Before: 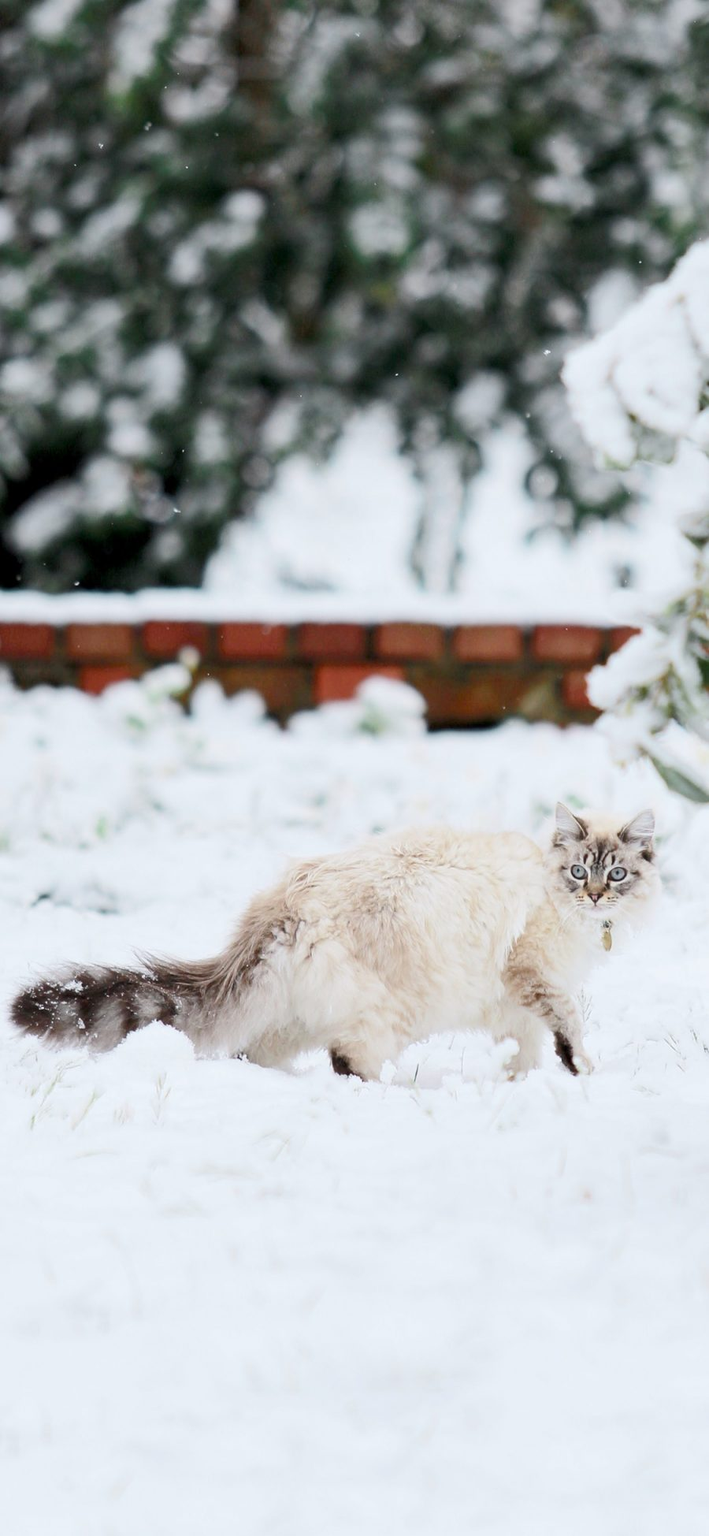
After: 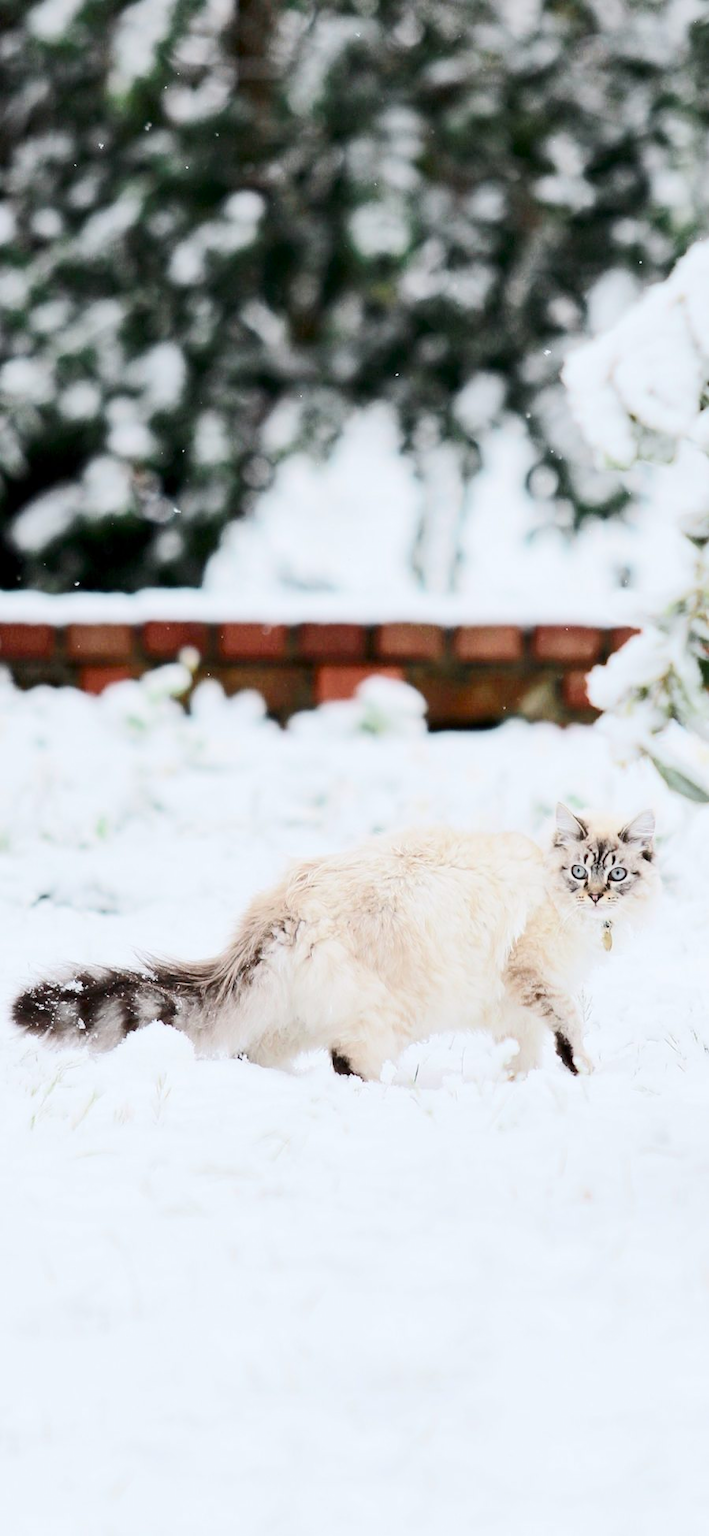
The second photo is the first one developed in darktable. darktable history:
tone curve: curves: ch0 [(0, 0) (0.003, 0.002) (0.011, 0.009) (0.025, 0.019) (0.044, 0.031) (0.069, 0.04) (0.1, 0.059) (0.136, 0.092) (0.177, 0.134) (0.224, 0.192) (0.277, 0.262) (0.335, 0.348) (0.399, 0.446) (0.468, 0.554) (0.543, 0.646) (0.623, 0.731) (0.709, 0.807) (0.801, 0.867) (0.898, 0.931) (1, 1)], color space Lab, independent channels, preserve colors none
